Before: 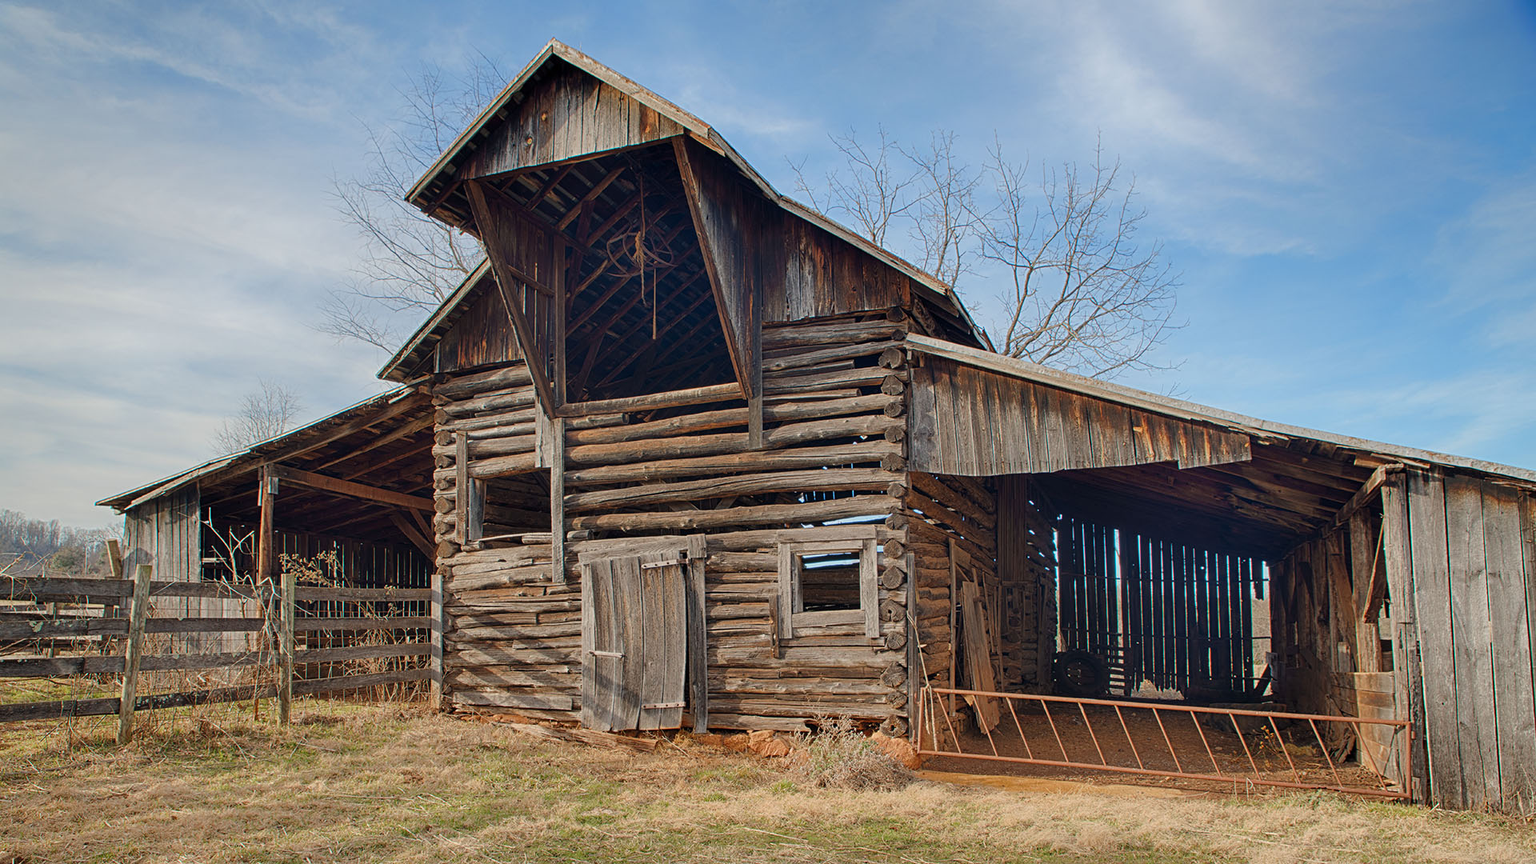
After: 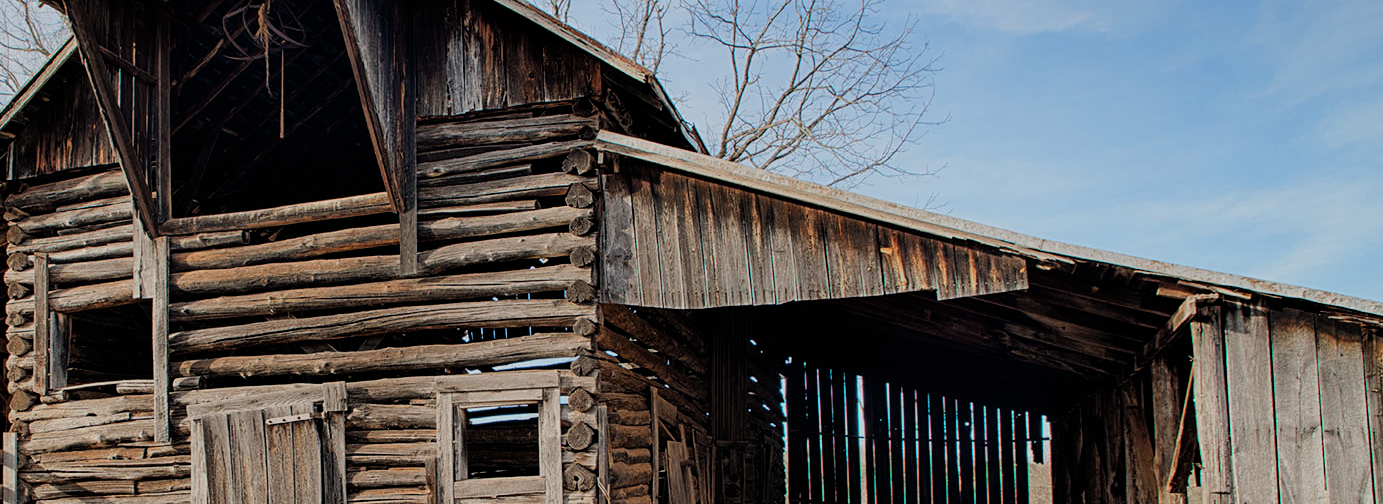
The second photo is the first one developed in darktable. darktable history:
crop and rotate: left 27.927%, top 26.646%, bottom 26.607%
filmic rgb: black relative exposure -5.03 EV, white relative exposure 3.98 EV, hardness 2.9, contrast 1.296, highlights saturation mix -29.71%
